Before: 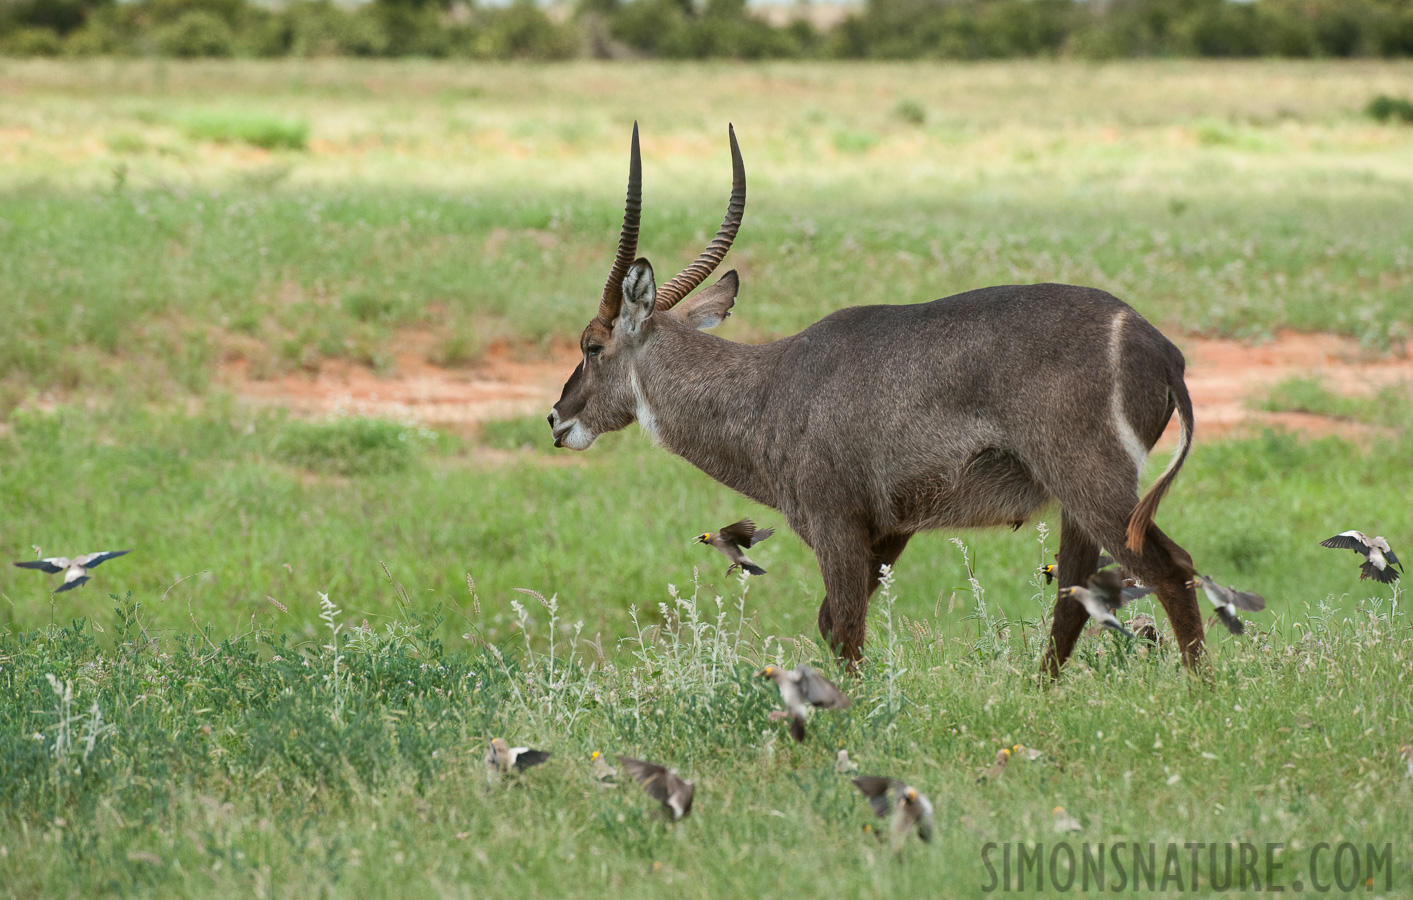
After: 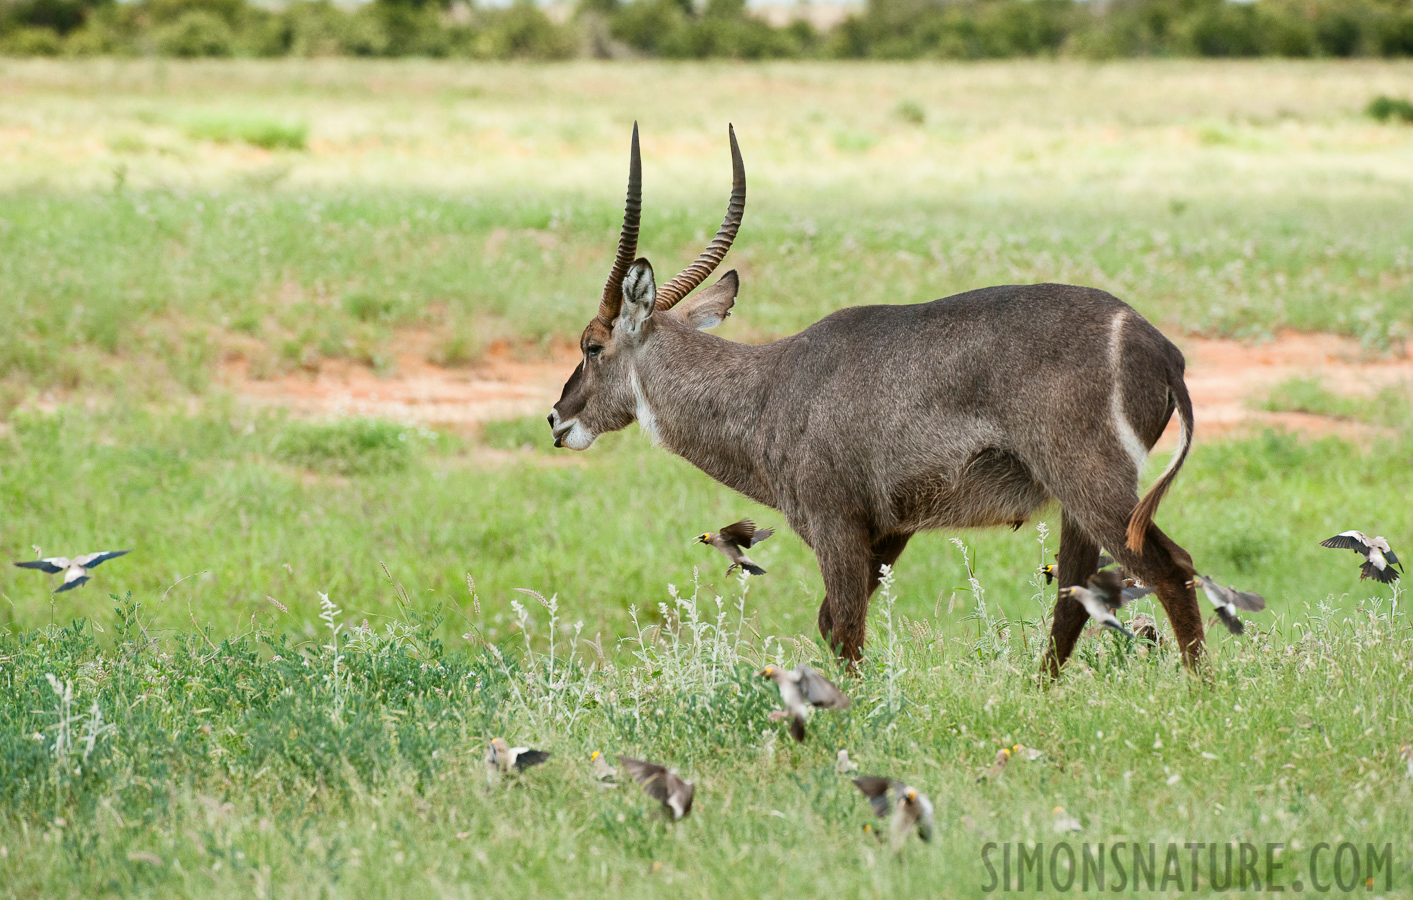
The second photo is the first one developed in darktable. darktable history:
tone curve: curves: ch0 [(0, 0) (0.004, 0.001) (0.133, 0.112) (0.325, 0.362) (0.832, 0.893) (1, 1)], preserve colors none
color balance rgb: perceptual saturation grading › global saturation 0.968%
